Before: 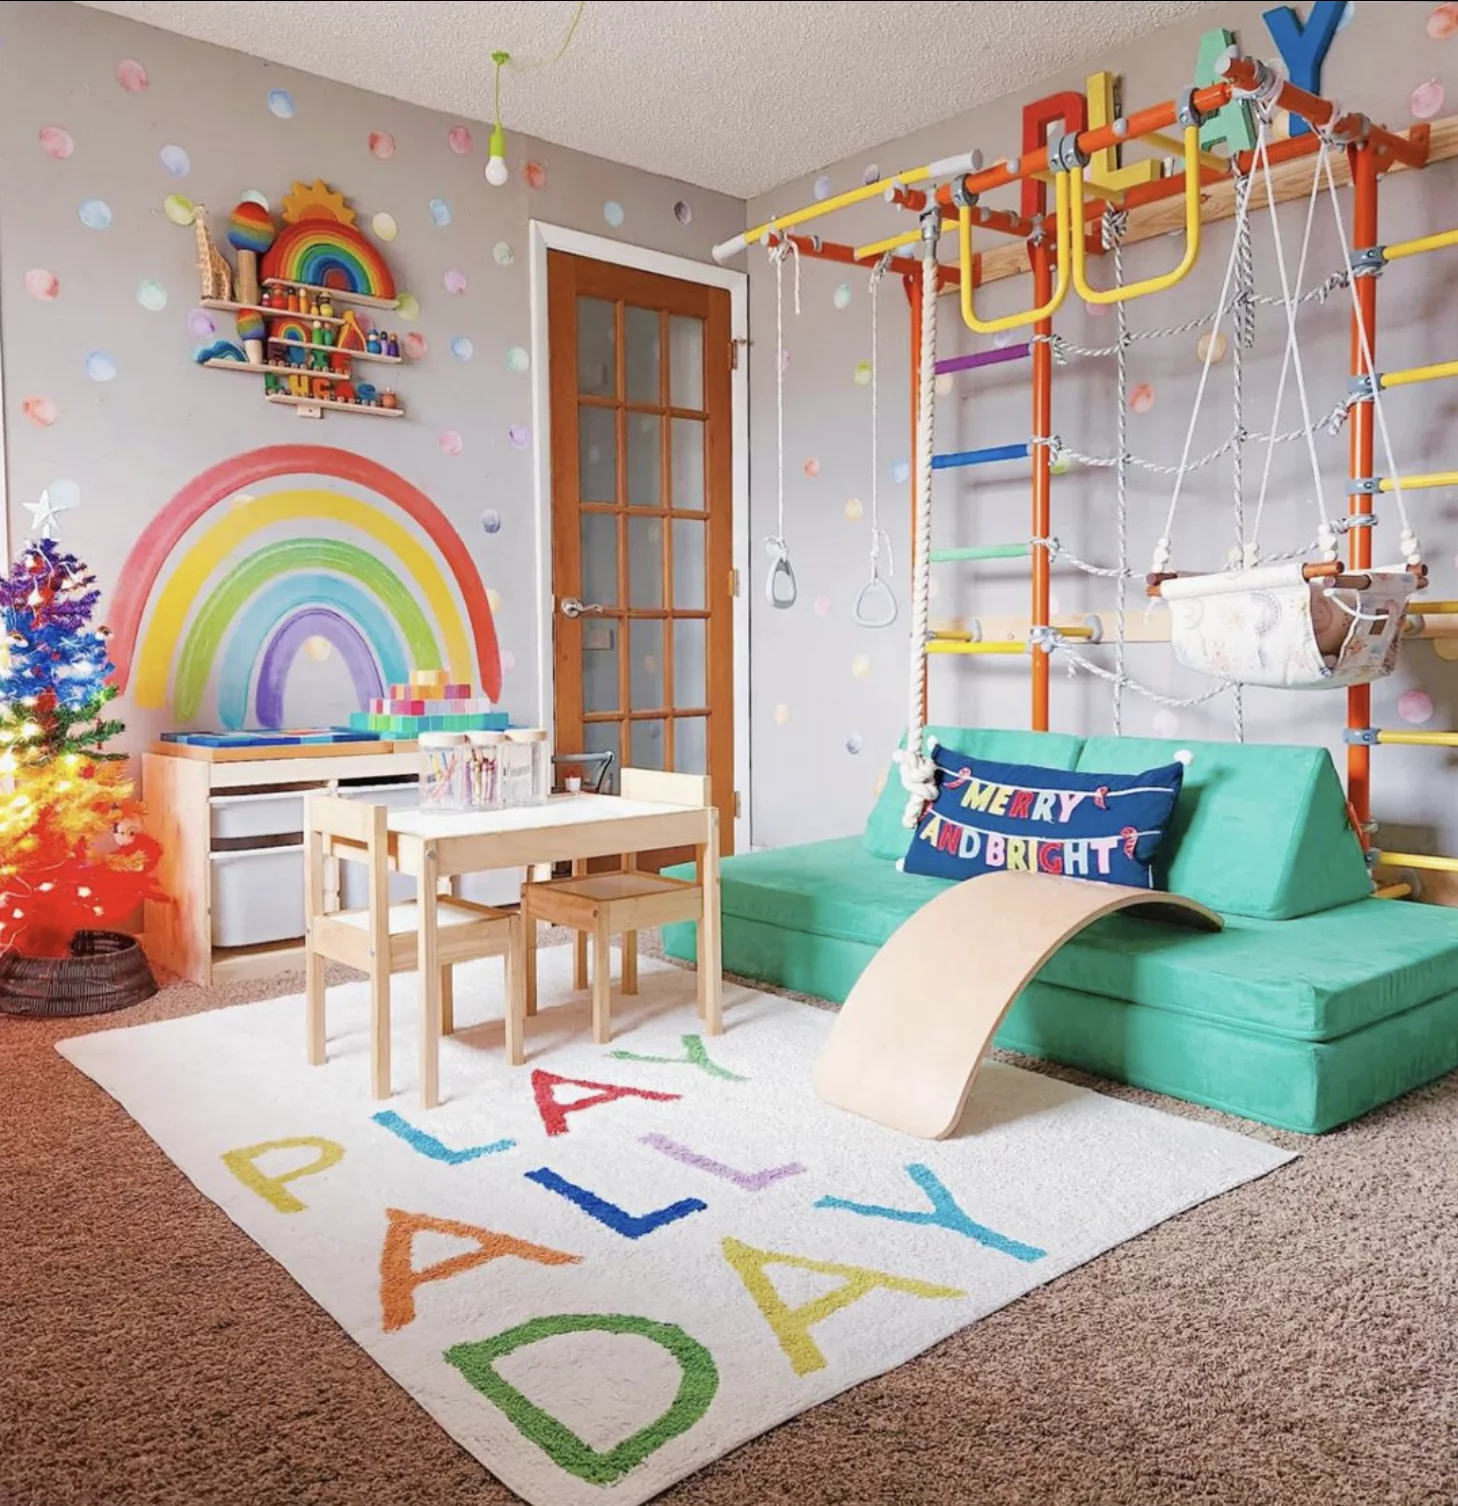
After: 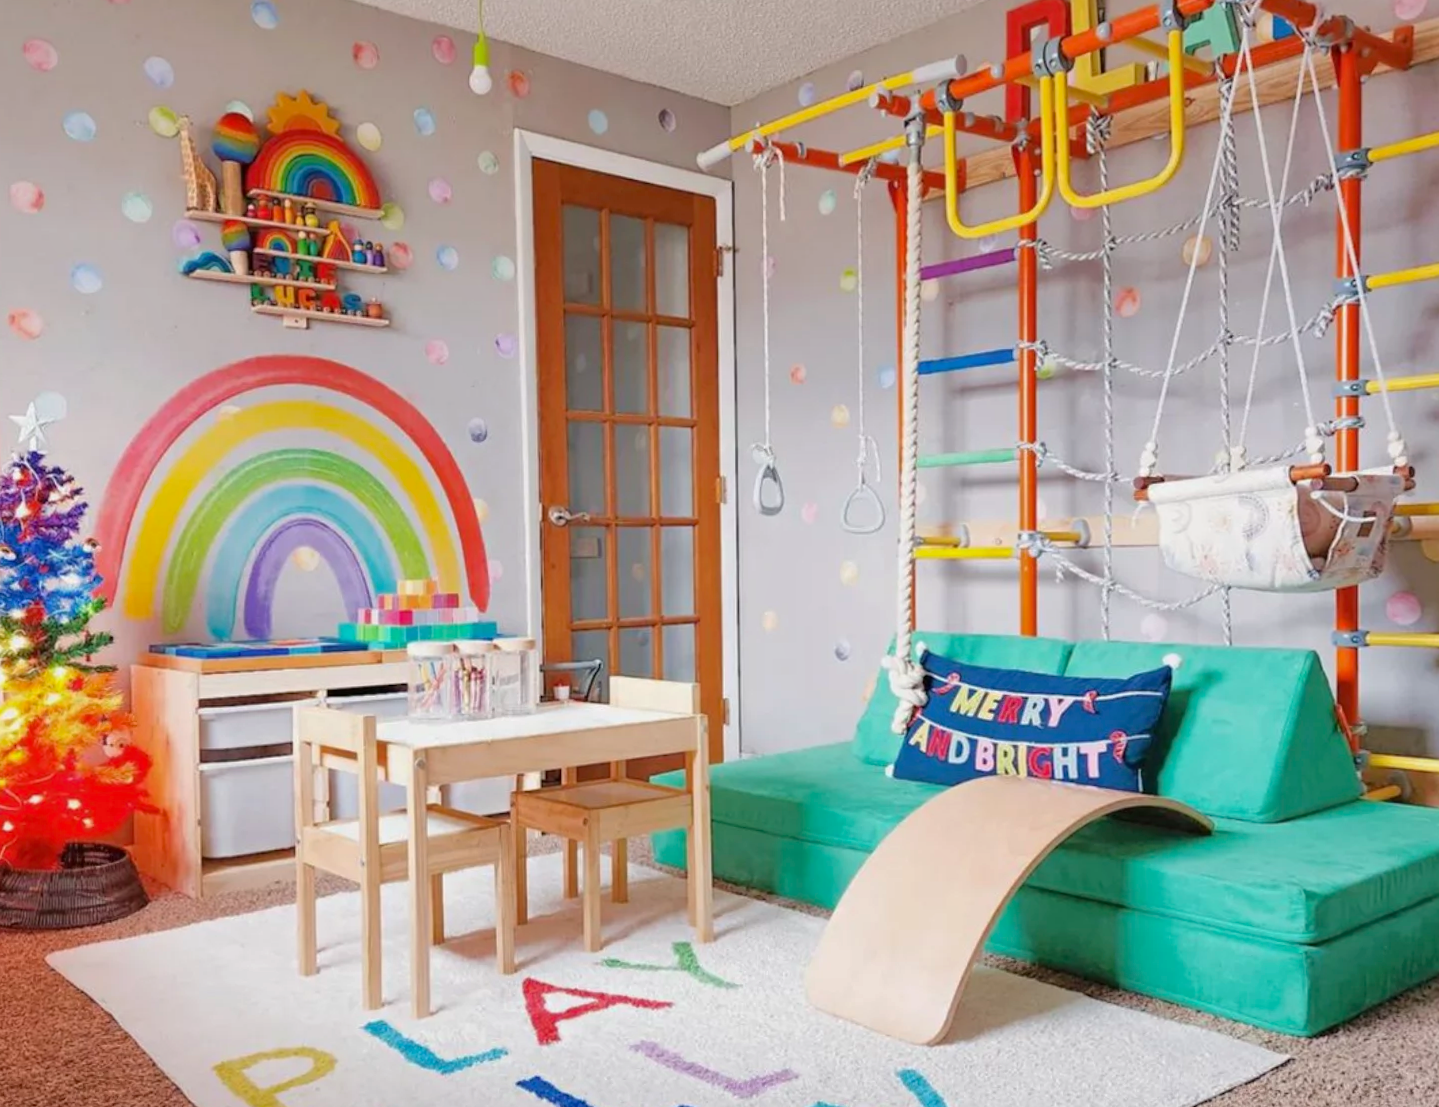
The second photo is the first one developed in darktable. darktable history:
rotate and perspective: rotation -0.45°, automatic cropping original format, crop left 0.008, crop right 0.992, crop top 0.012, crop bottom 0.988
crop: left 0.387%, top 5.469%, bottom 19.809%
shadows and highlights: shadows -20, white point adjustment -2, highlights -35
